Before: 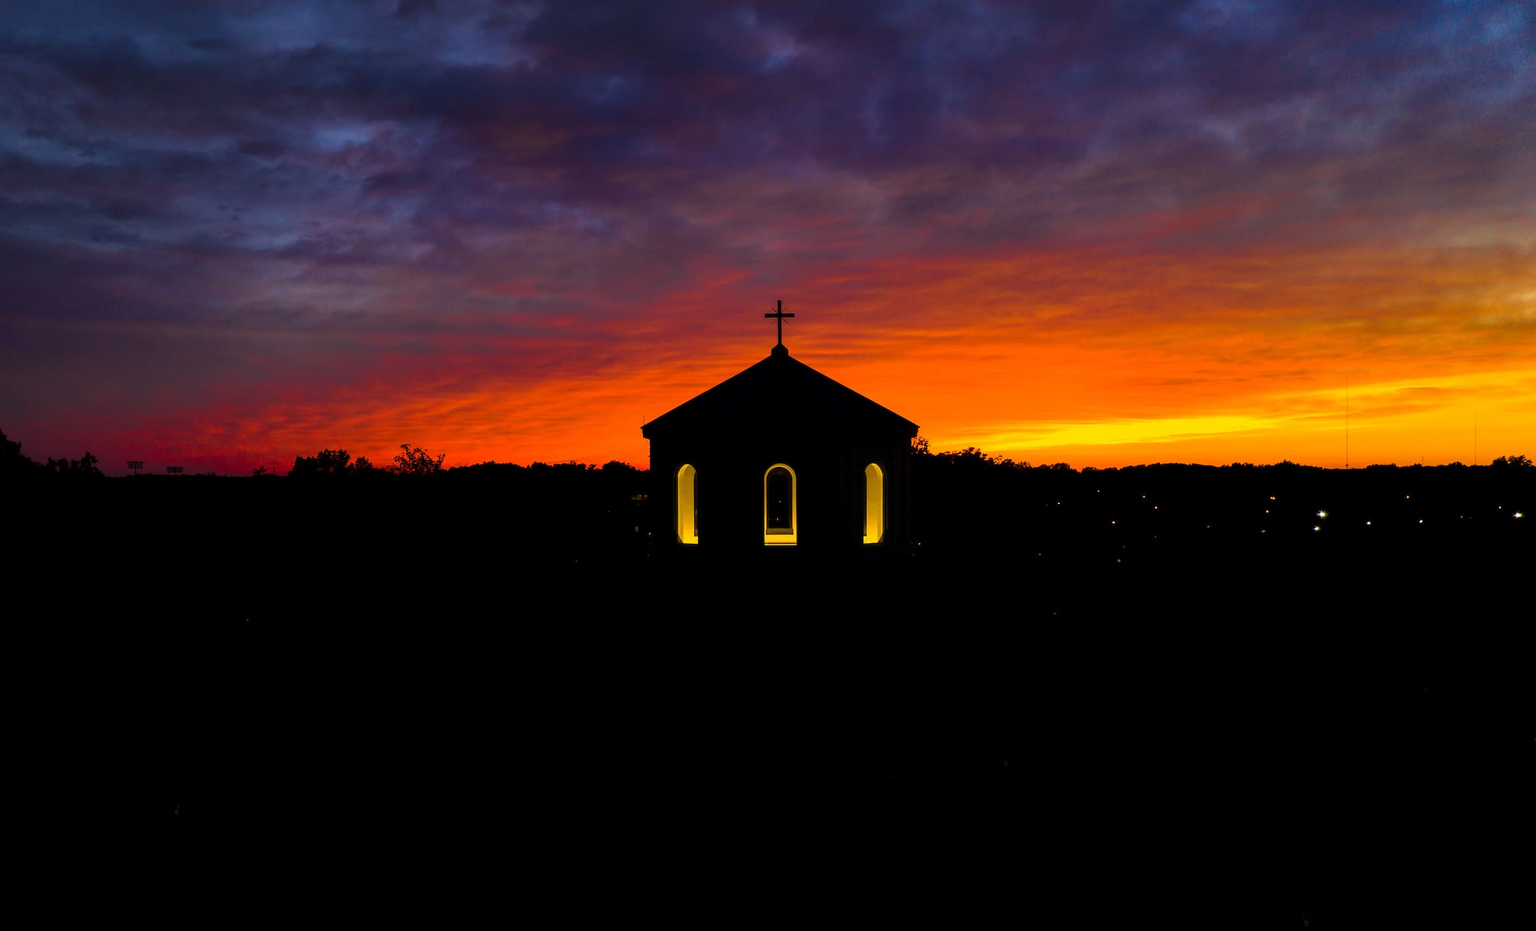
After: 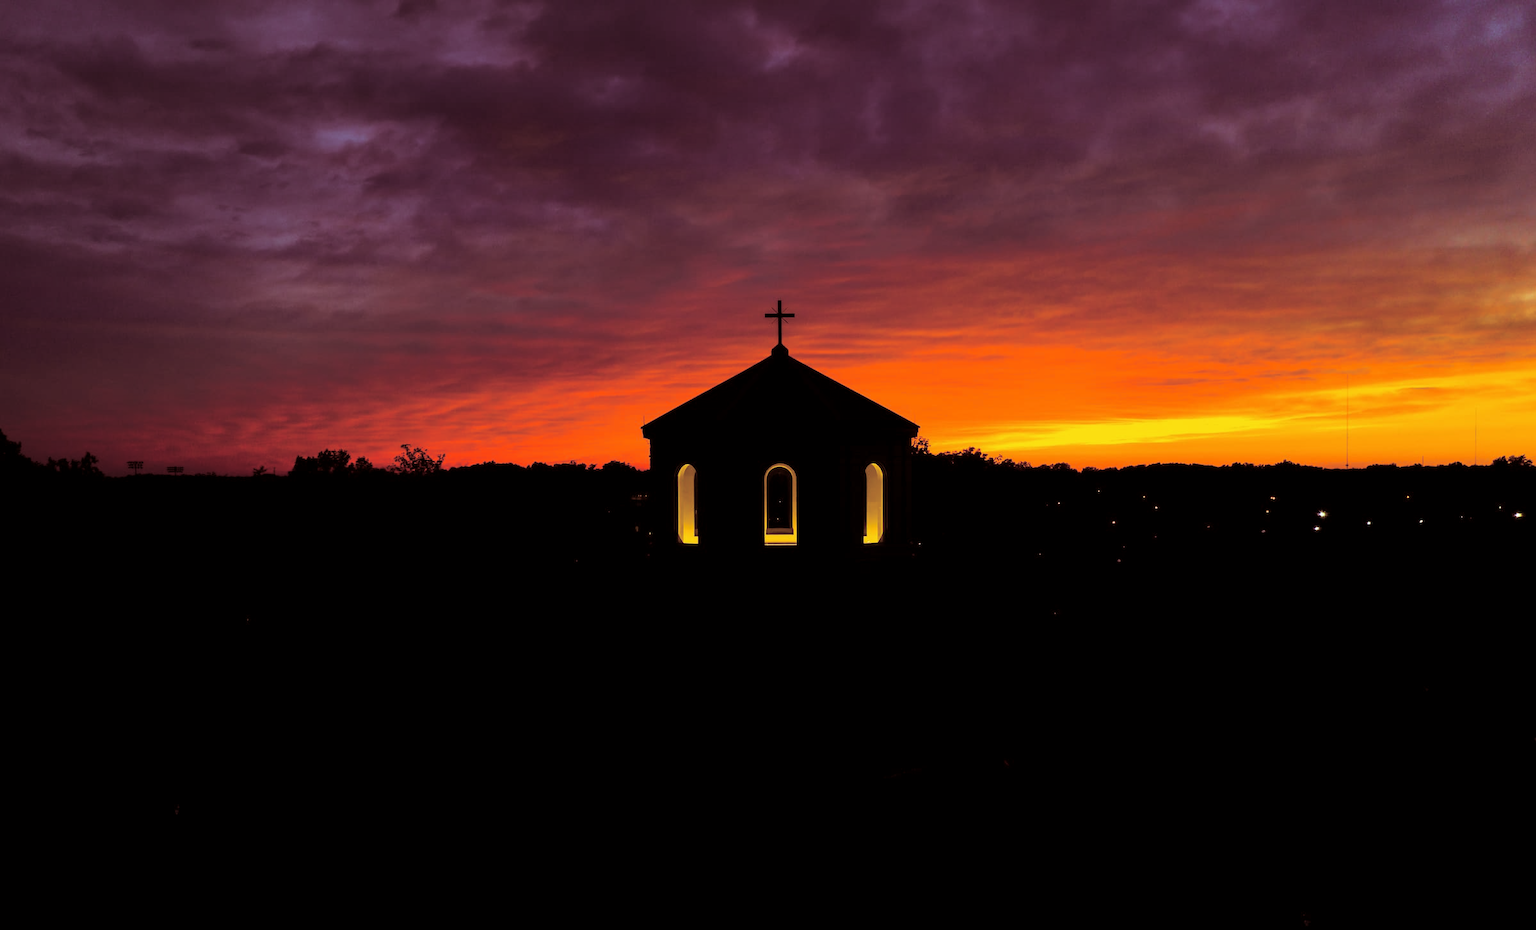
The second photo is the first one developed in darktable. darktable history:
split-toning: on, module defaults
color correction: highlights a* -2.73, highlights b* -2.09, shadows a* 2.41, shadows b* 2.73
